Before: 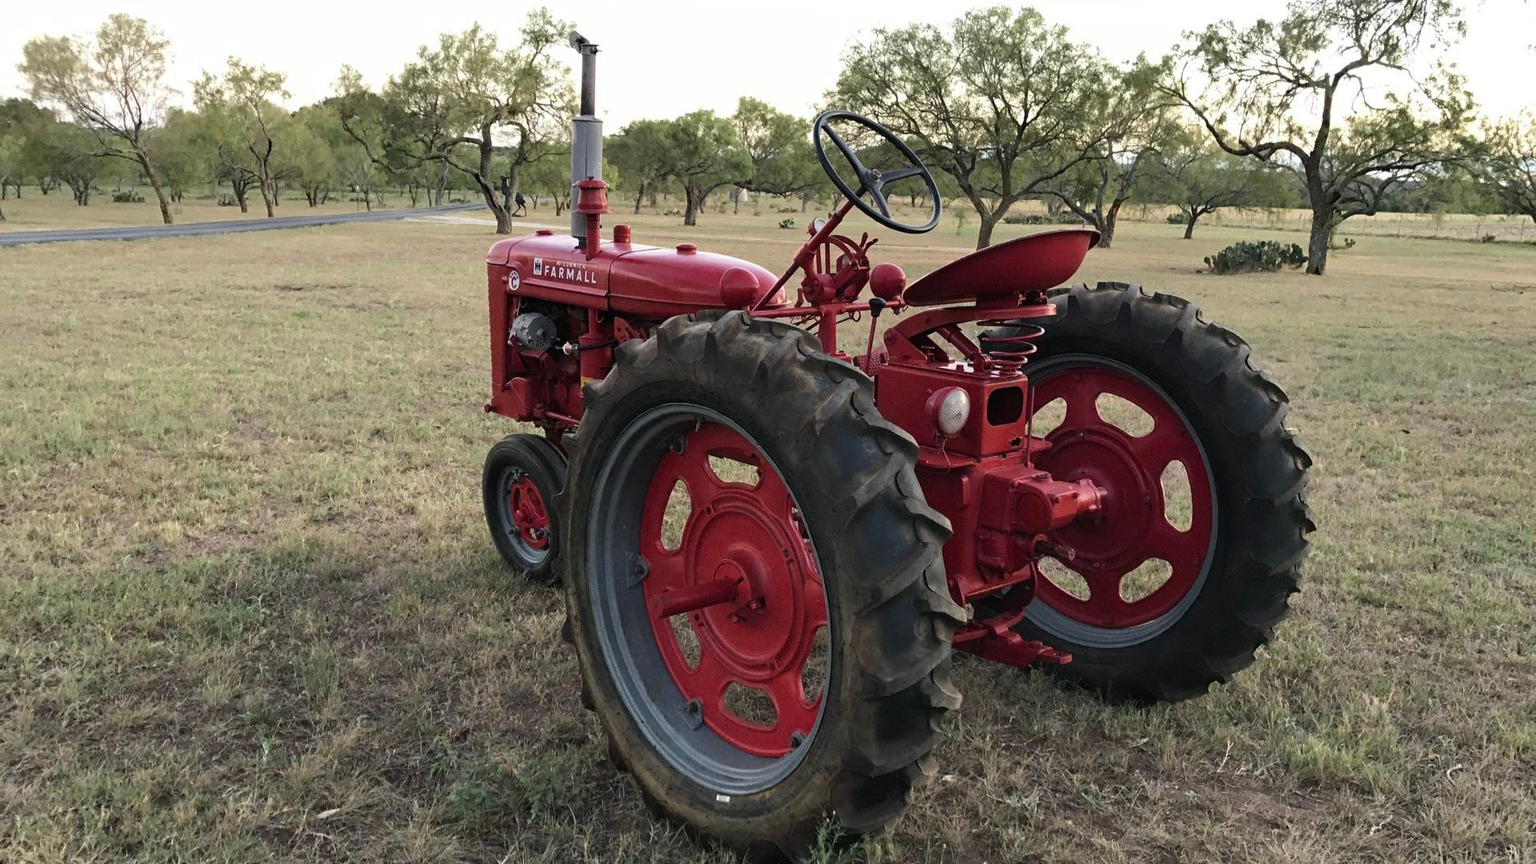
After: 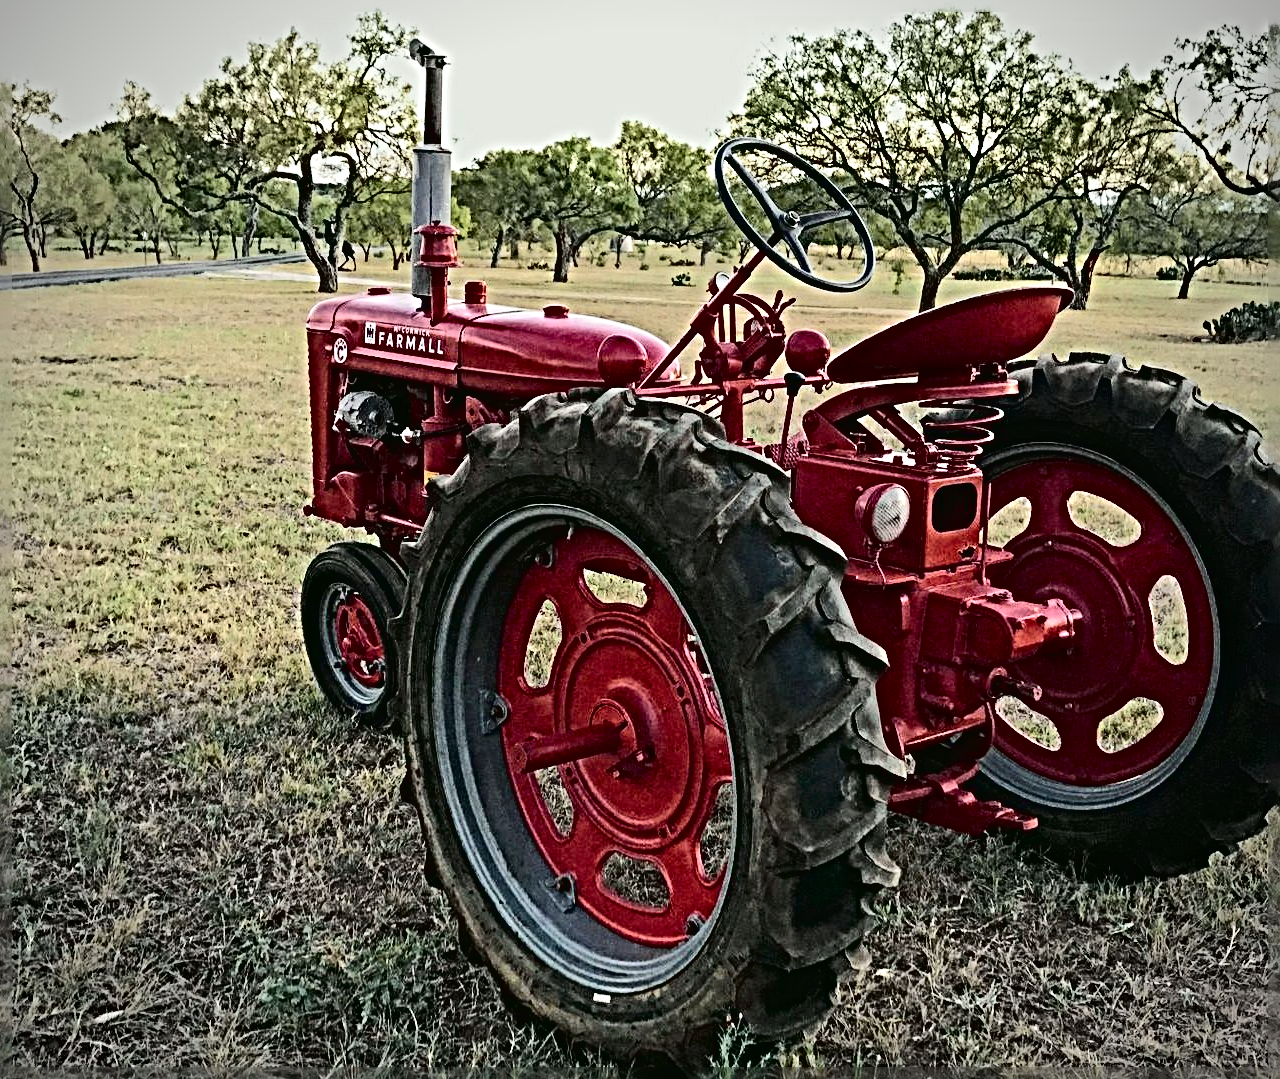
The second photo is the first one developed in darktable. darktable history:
vignetting: on, module defaults
crop and rotate: left 15.754%, right 17.579%
tone curve: curves: ch0 [(0, 0.017) (0.091, 0.04) (0.296, 0.276) (0.439, 0.482) (0.64, 0.729) (0.785, 0.817) (0.995, 0.917)]; ch1 [(0, 0) (0.384, 0.365) (0.463, 0.447) (0.486, 0.474) (0.503, 0.497) (0.526, 0.52) (0.555, 0.564) (0.578, 0.589) (0.638, 0.66) (0.766, 0.773) (1, 1)]; ch2 [(0, 0) (0.374, 0.344) (0.446, 0.443) (0.501, 0.509) (0.528, 0.522) (0.569, 0.593) (0.61, 0.646) (0.666, 0.688) (1, 1)], color space Lab, independent channels, preserve colors none
sharpen: radius 6.3, amount 1.8, threshold 0
